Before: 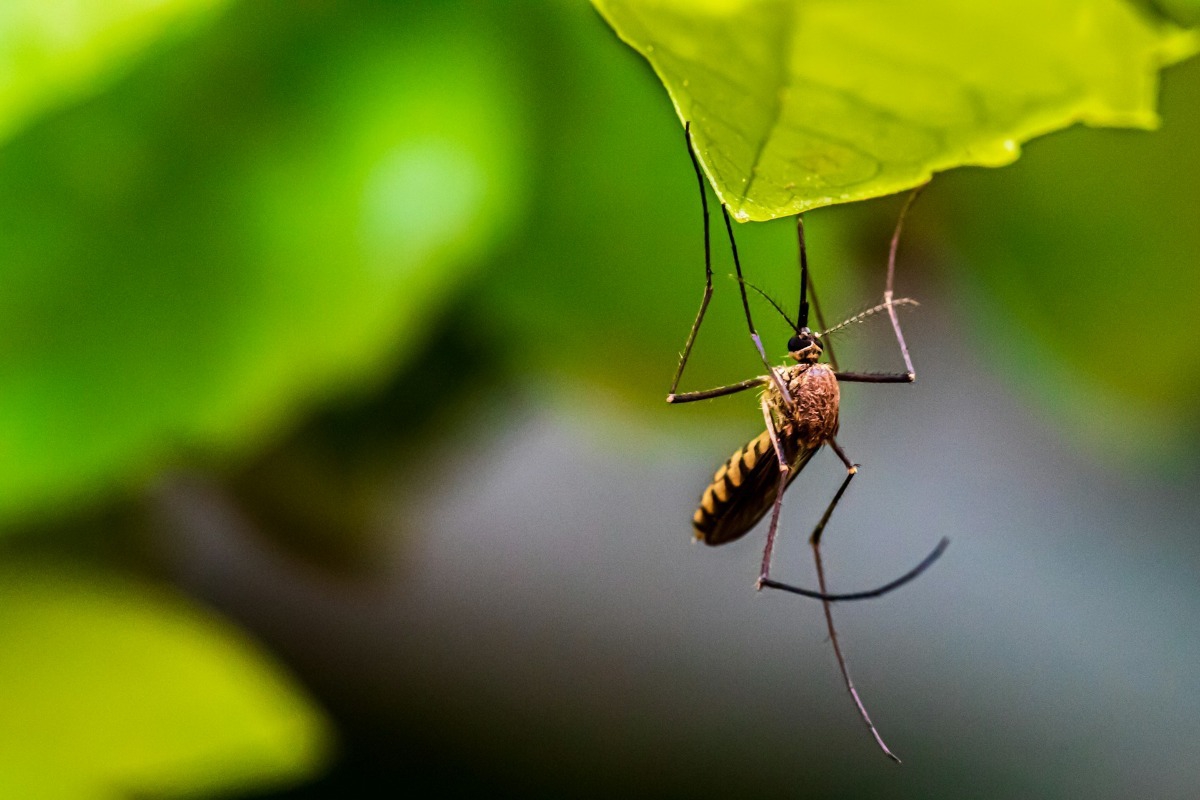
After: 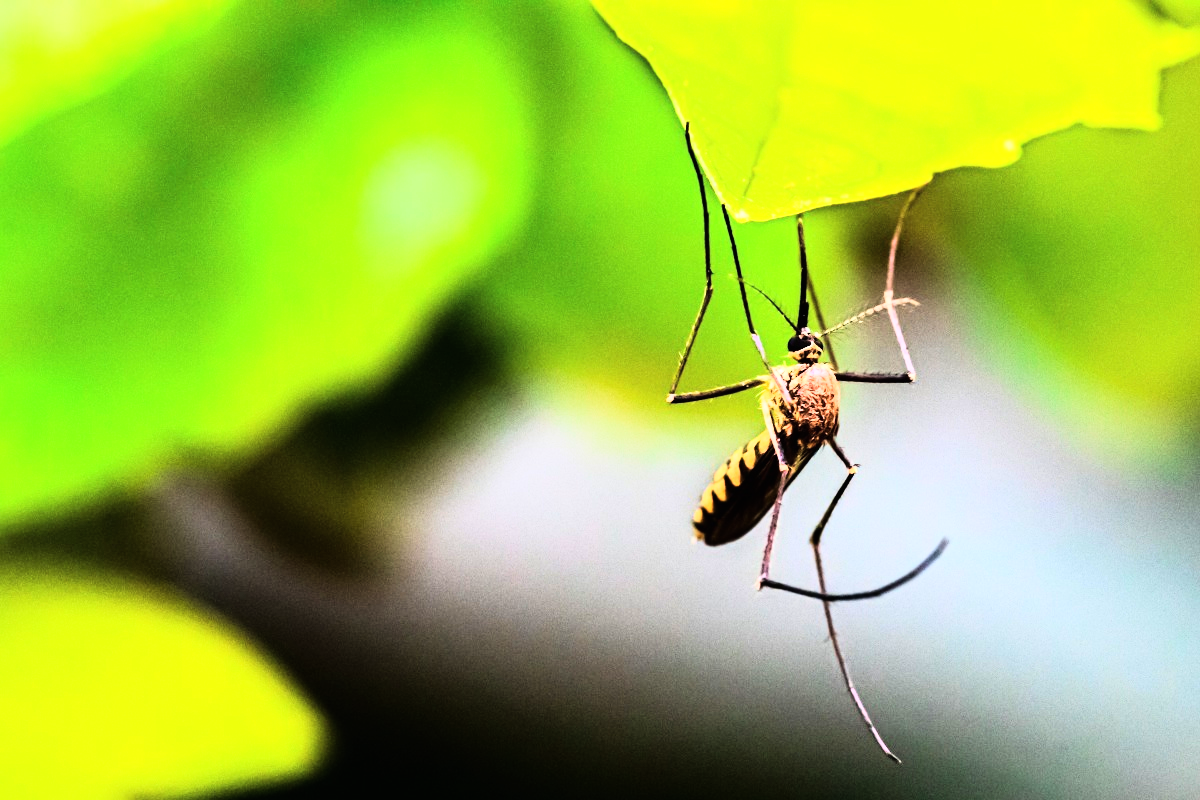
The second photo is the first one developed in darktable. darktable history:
exposure: black level correction -0.002, exposure 0.54 EV, compensate highlight preservation false
rgb curve: curves: ch0 [(0, 0) (0.21, 0.15) (0.24, 0.21) (0.5, 0.75) (0.75, 0.96) (0.89, 0.99) (1, 1)]; ch1 [(0, 0.02) (0.21, 0.13) (0.25, 0.2) (0.5, 0.67) (0.75, 0.9) (0.89, 0.97) (1, 1)]; ch2 [(0, 0.02) (0.21, 0.13) (0.25, 0.2) (0.5, 0.67) (0.75, 0.9) (0.89, 0.97) (1, 1)], compensate middle gray true
